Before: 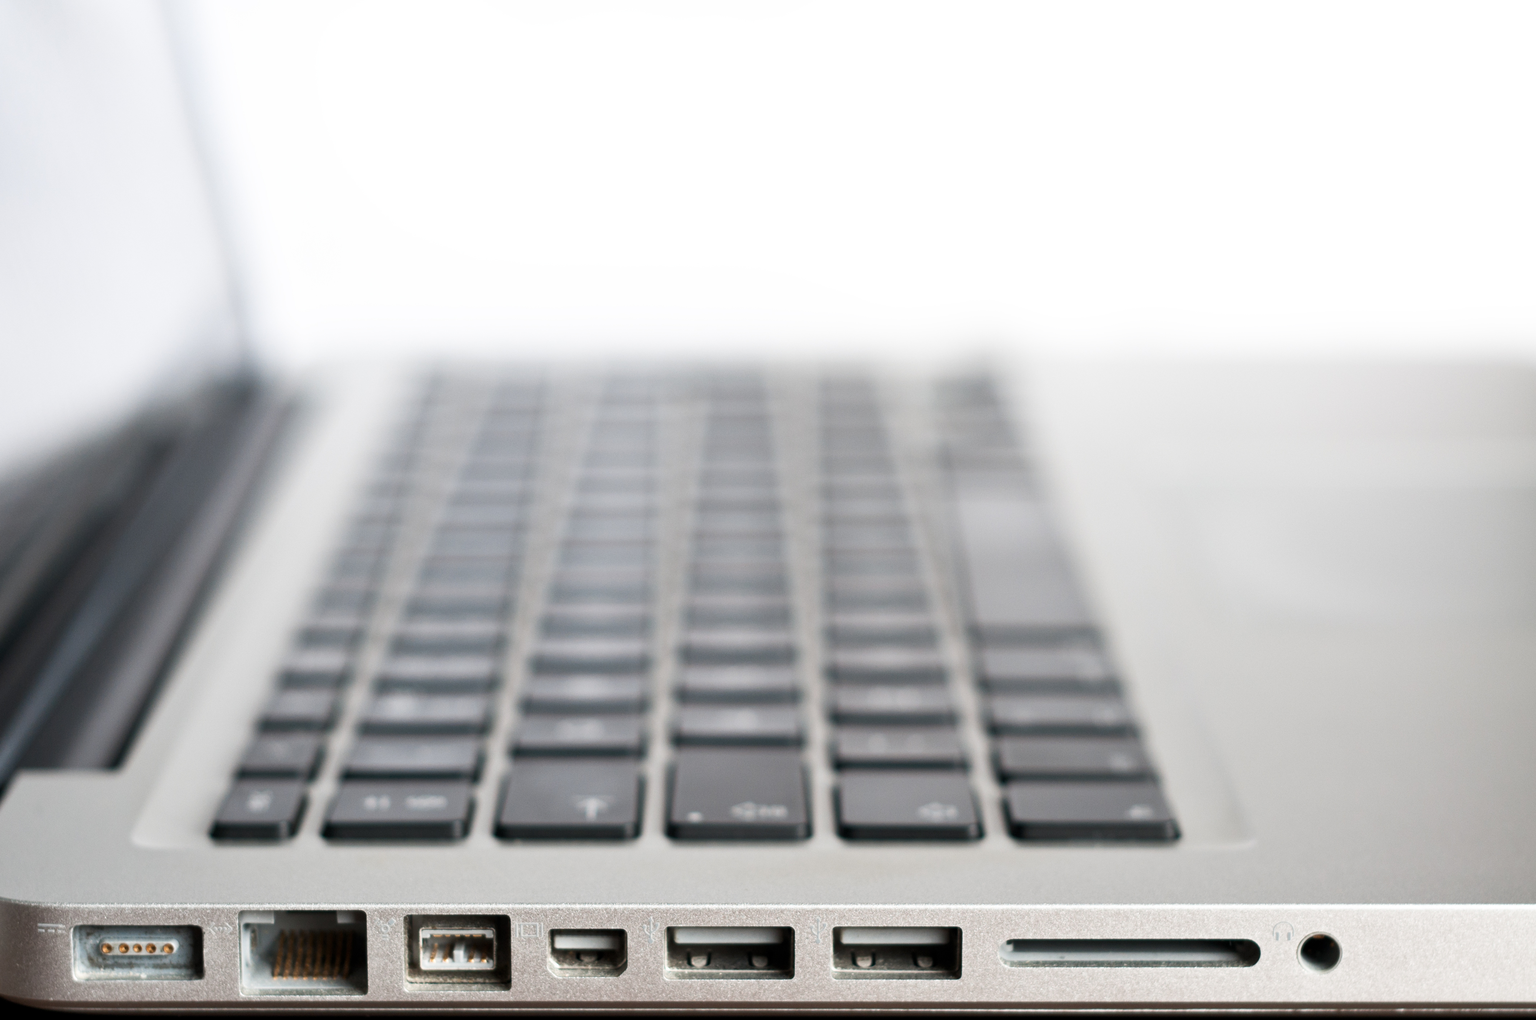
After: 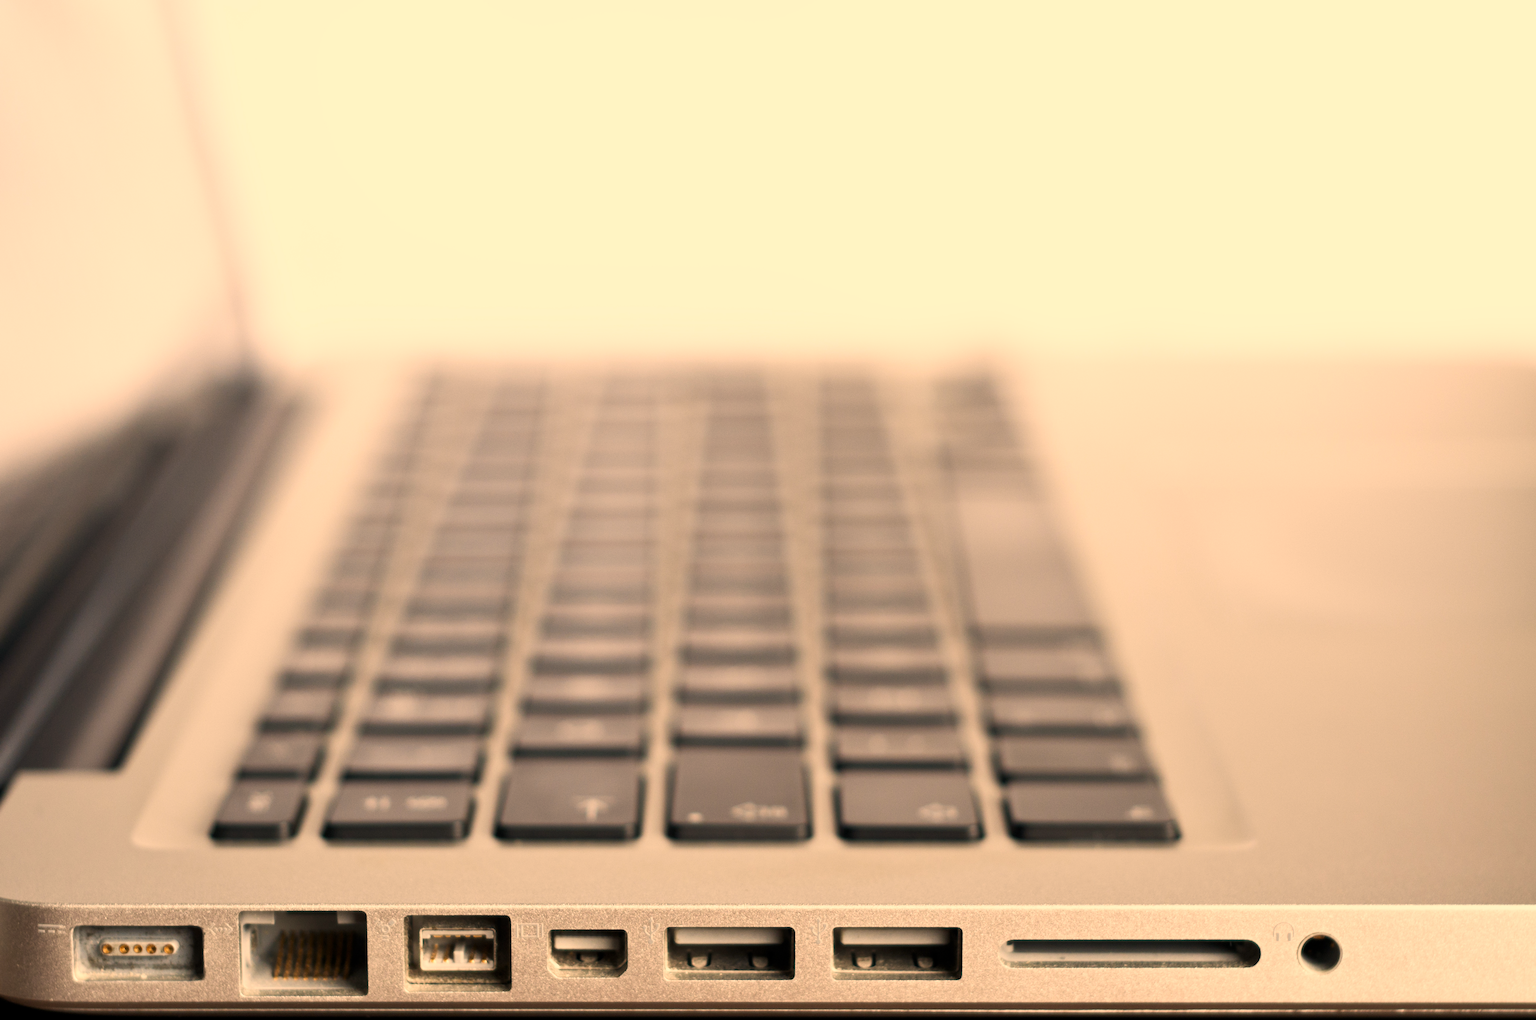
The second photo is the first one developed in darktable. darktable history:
color correction: highlights a* 14.96, highlights b* 30.88
